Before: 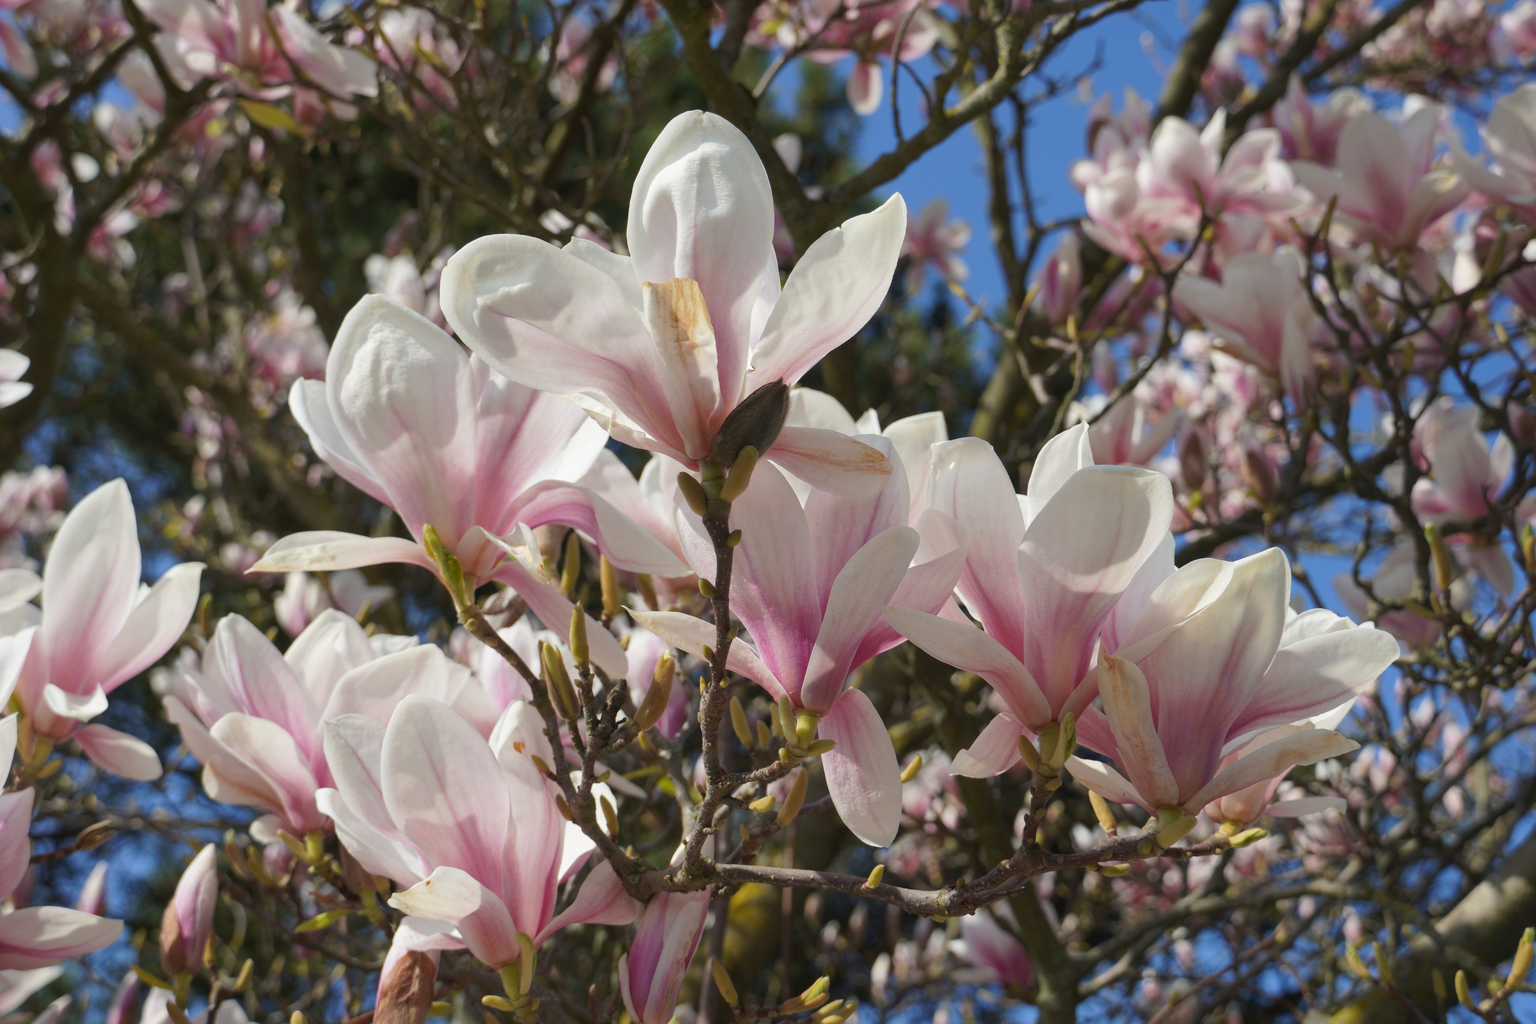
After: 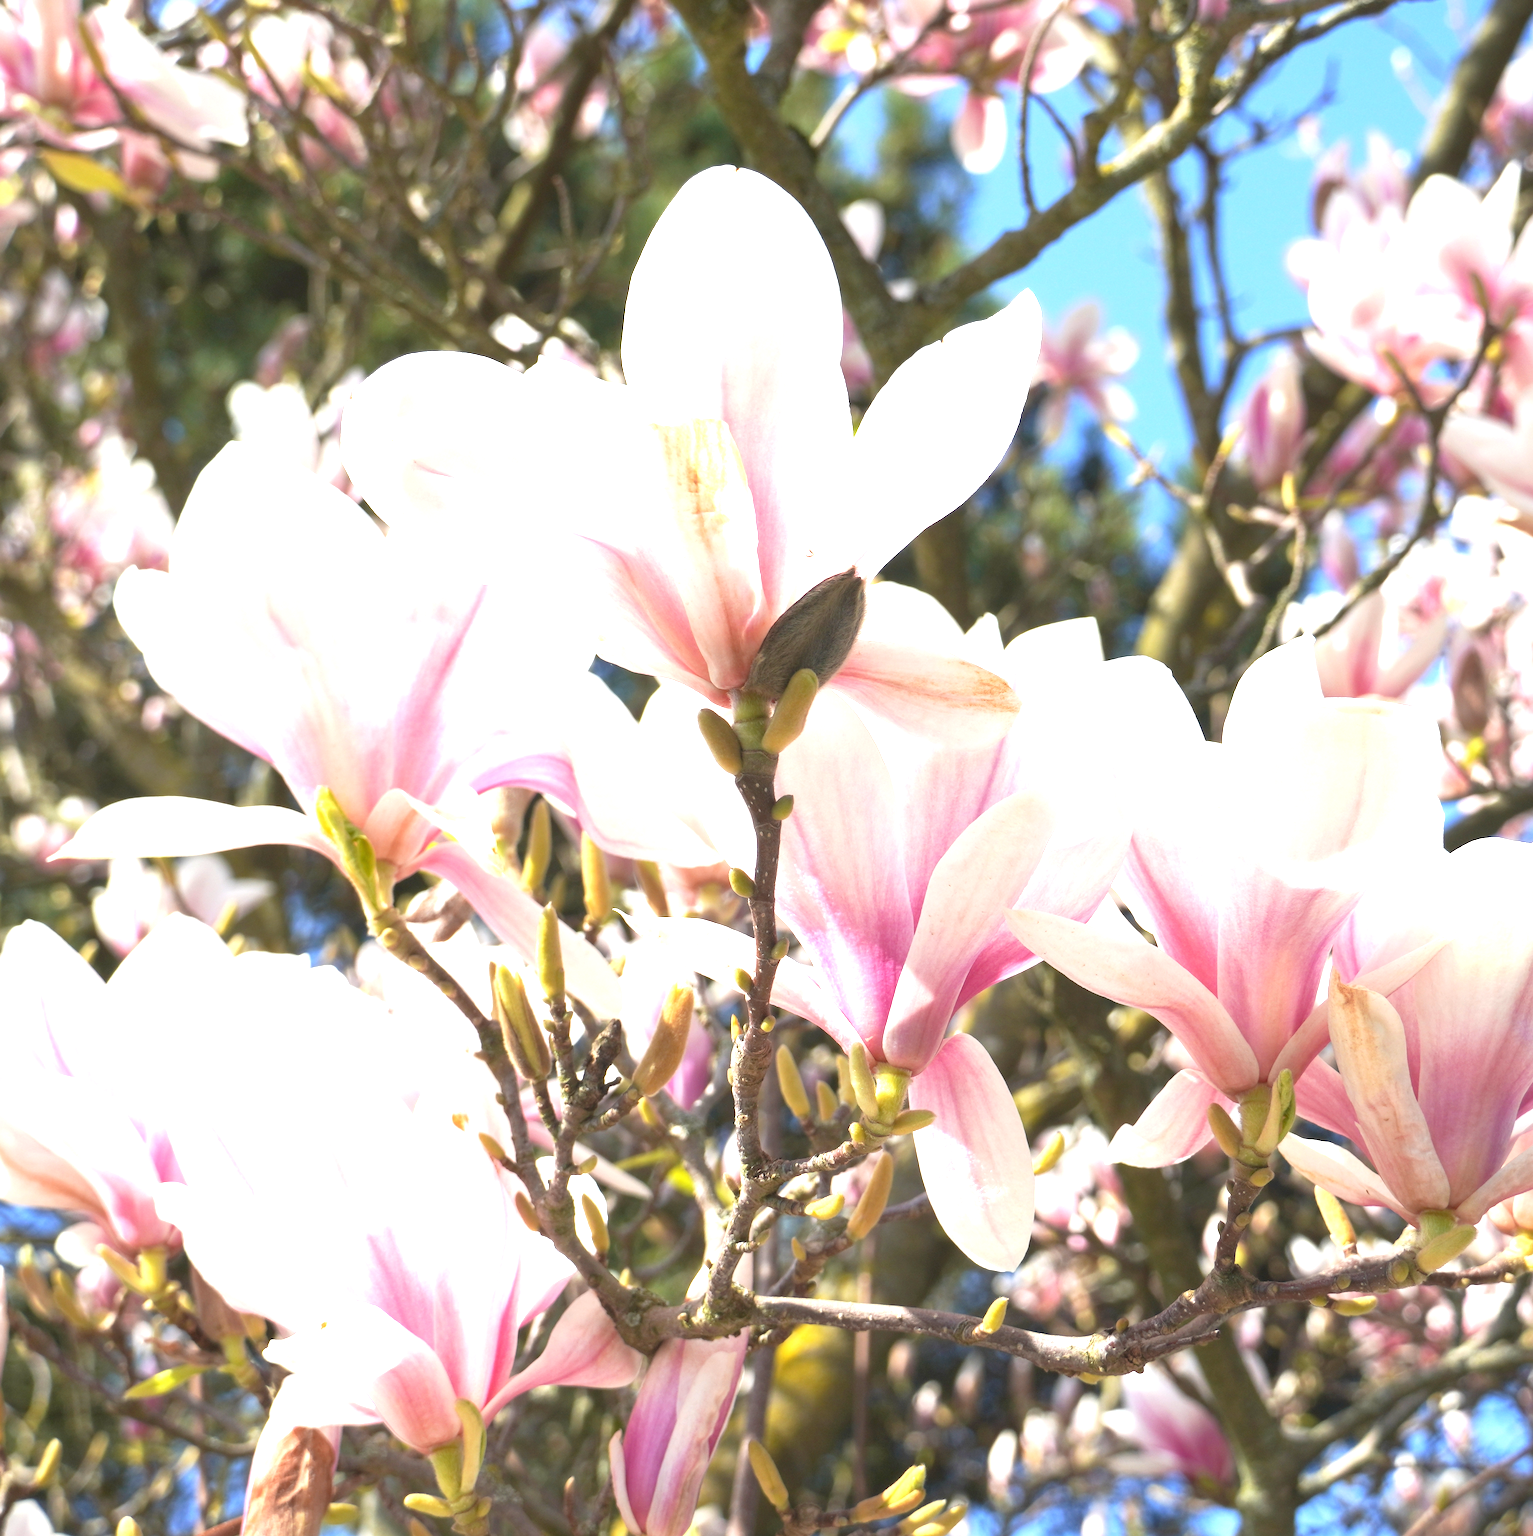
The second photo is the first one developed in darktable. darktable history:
exposure: black level correction 0, exposure 1.941 EV, compensate exposure bias true, compensate highlight preservation false
crop and rotate: left 13.874%, right 19.583%
